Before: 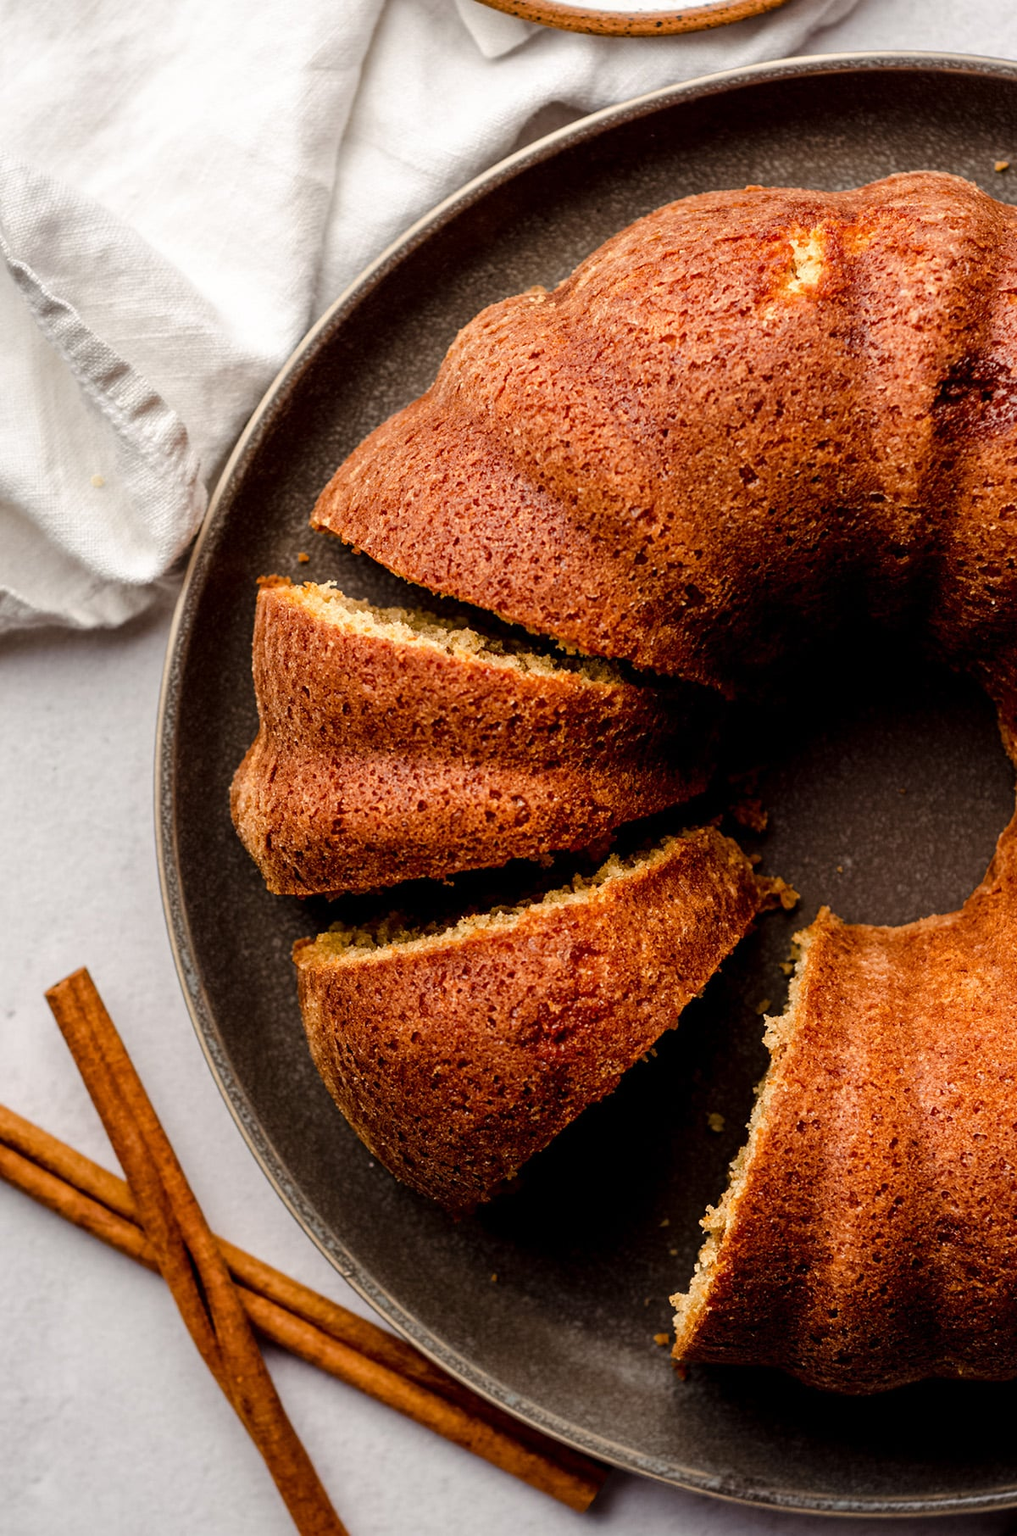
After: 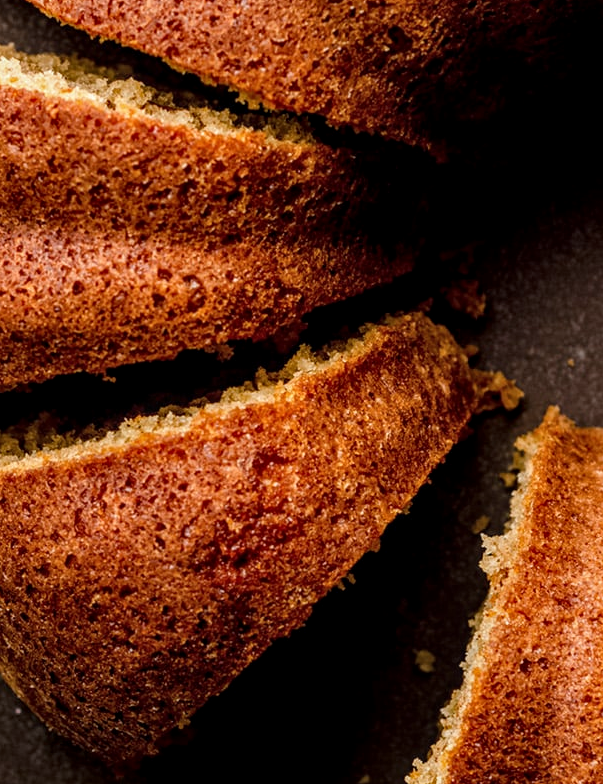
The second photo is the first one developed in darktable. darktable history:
white balance: red 0.967, blue 1.049
local contrast: on, module defaults
crop: left 35.03%, top 36.625%, right 14.663%, bottom 20.057%
